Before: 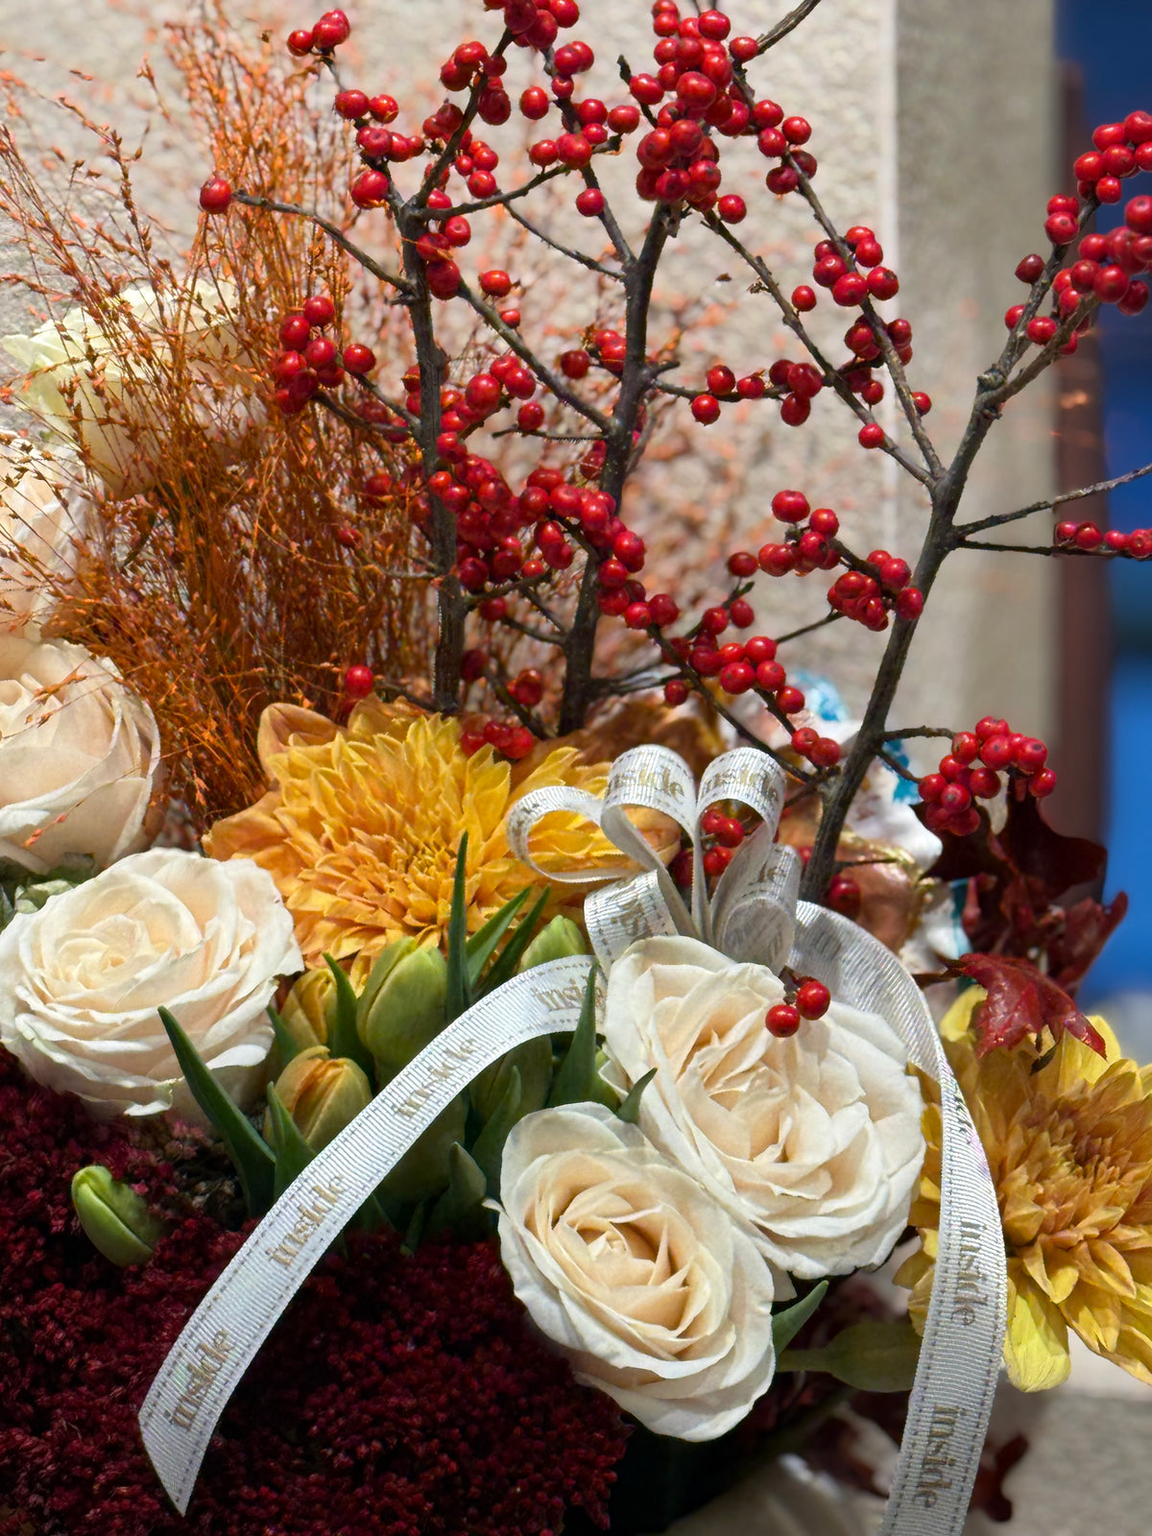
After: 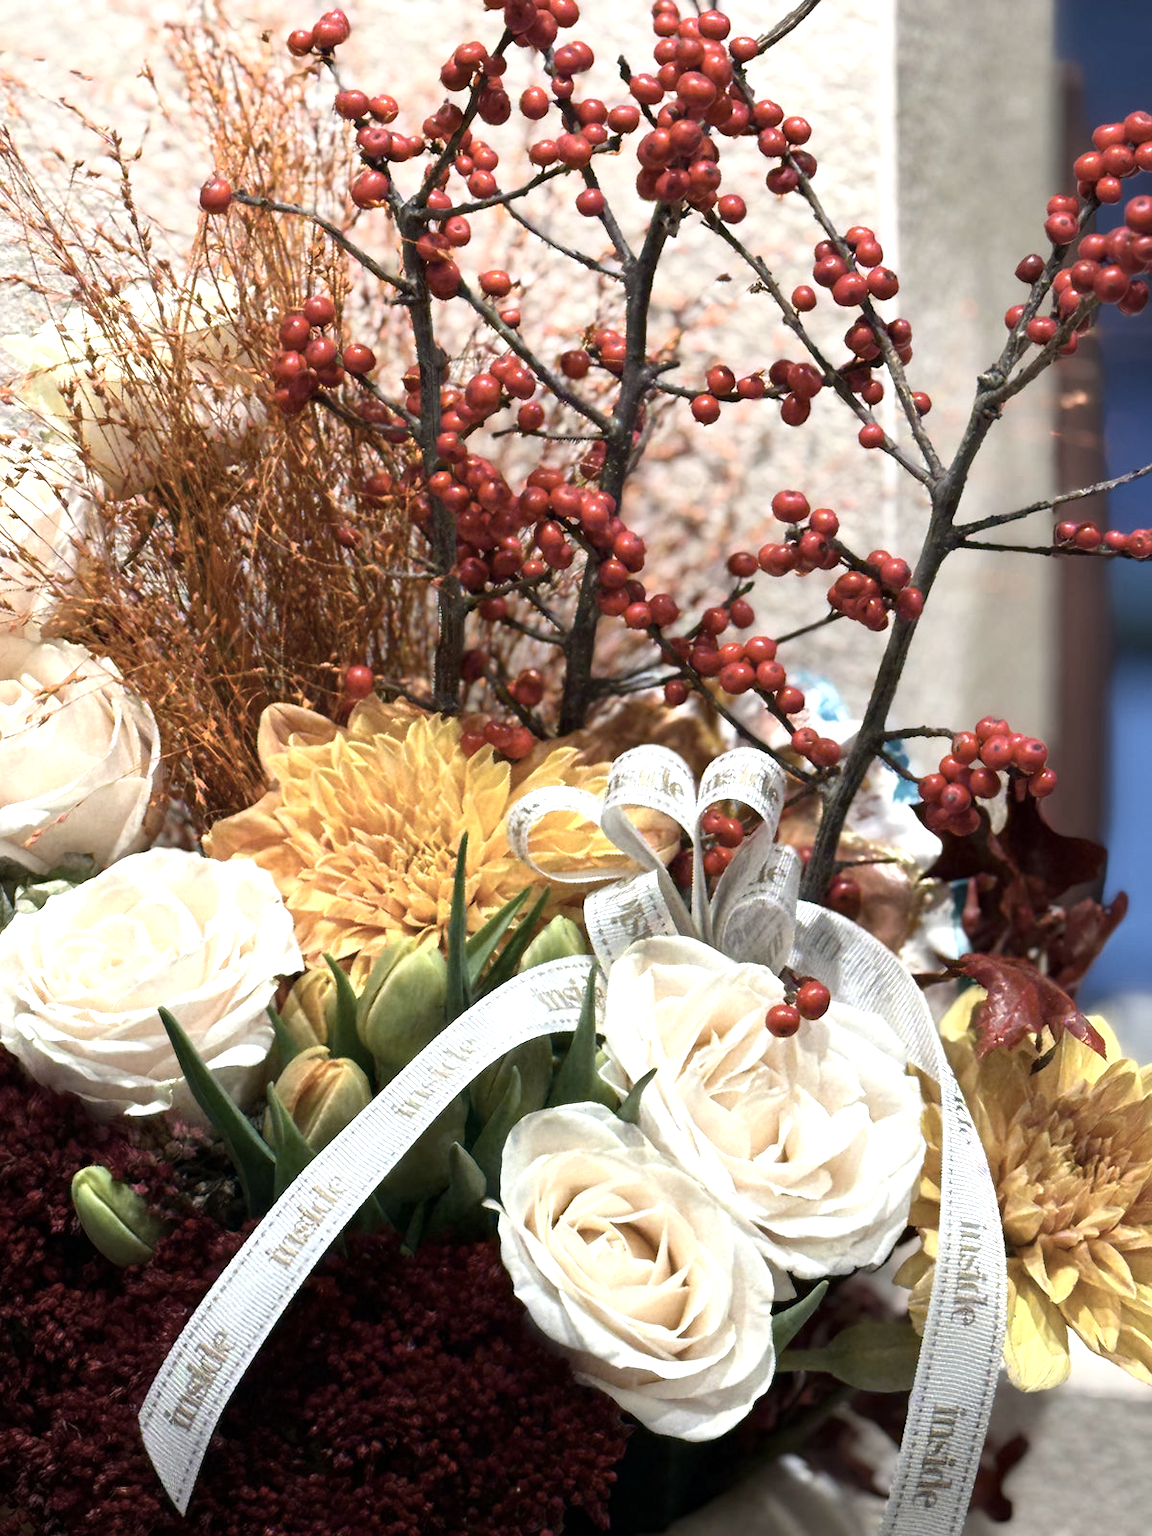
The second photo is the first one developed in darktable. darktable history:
tone equalizer: -8 EV -0.789 EV, -7 EV -0.709 EV, -6 EV -0.599 EV, -5 EV -0.391 EV, -3 EV 0.392 EV, -2 EV 0.6 EV, -1 EV 0.69 EV, +0 EV 0.728 EV, smoothing diameter 24.83%, edges refinement/feathering 10.03, preserve details guided filter
contrast brightness saturation: contrast 0.096, saturation -0.369
